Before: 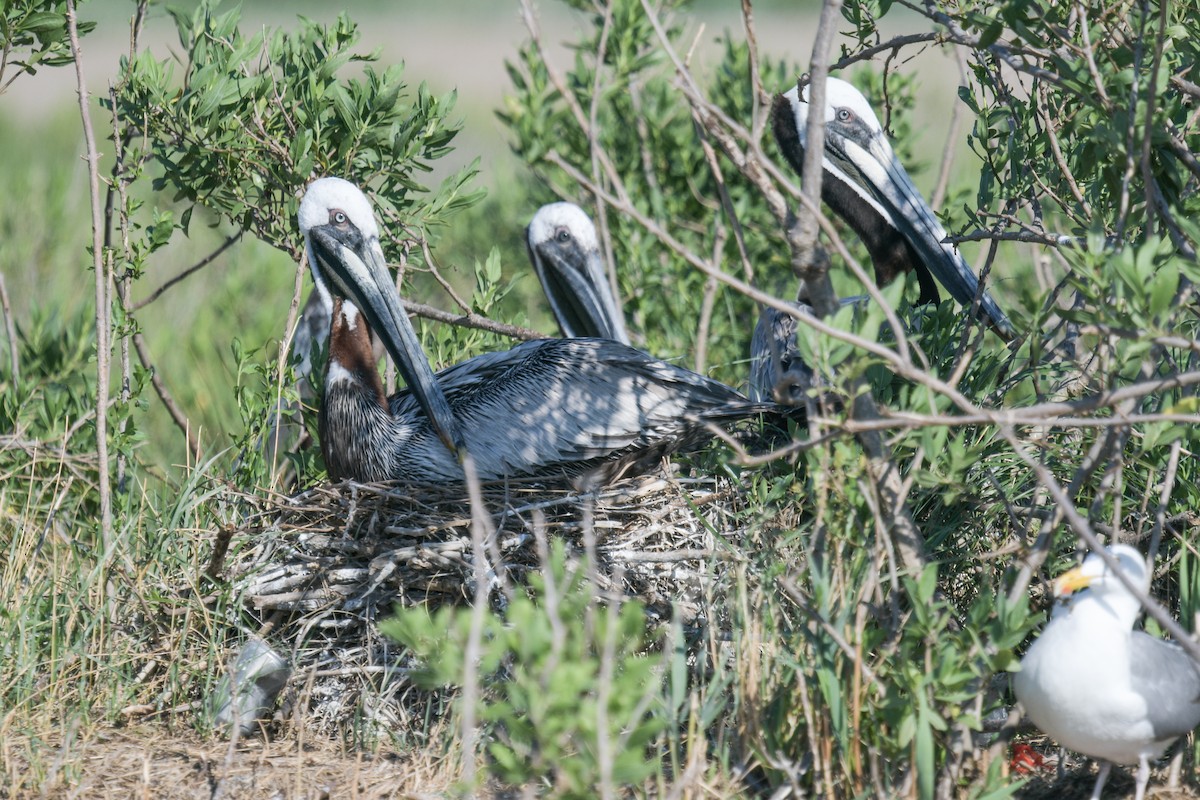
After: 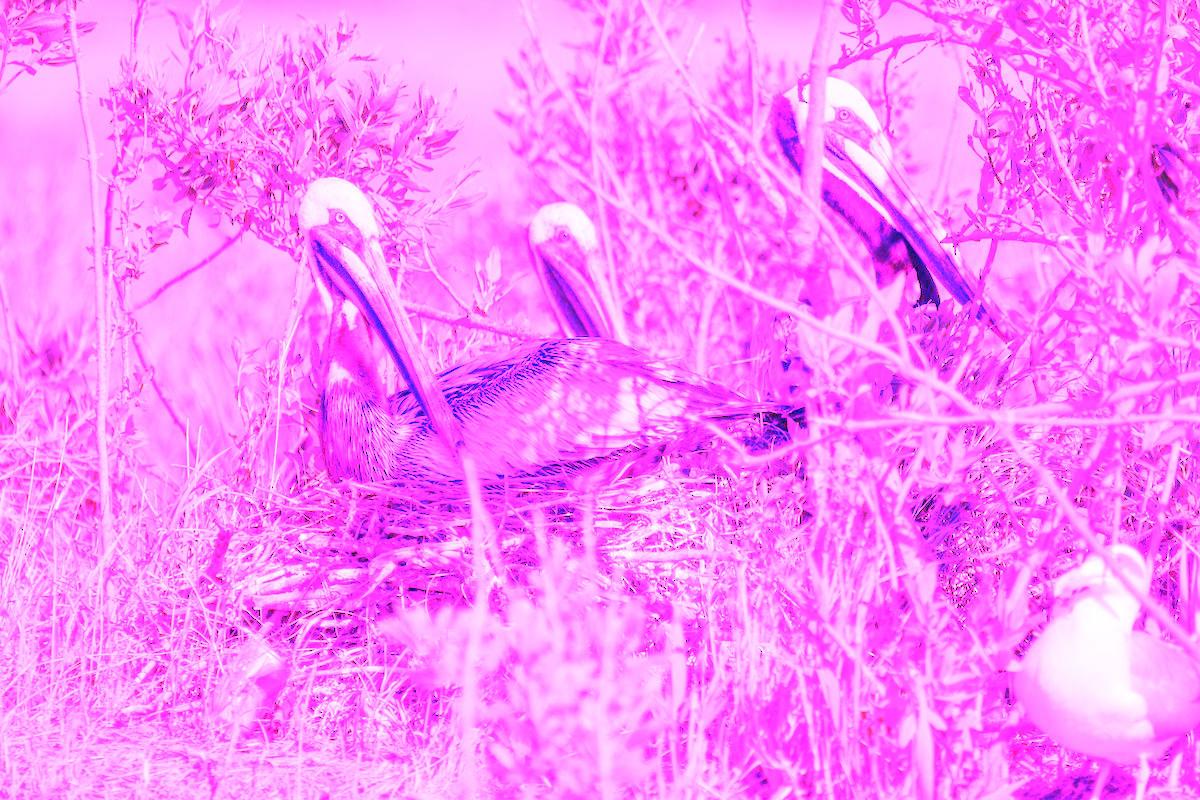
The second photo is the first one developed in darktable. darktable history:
rgb curve: curves: ch0 [(0, 0) (0.053, 0.068) (0.122, 0.128) (1, 1)]
white balance: red 8, blue 8
